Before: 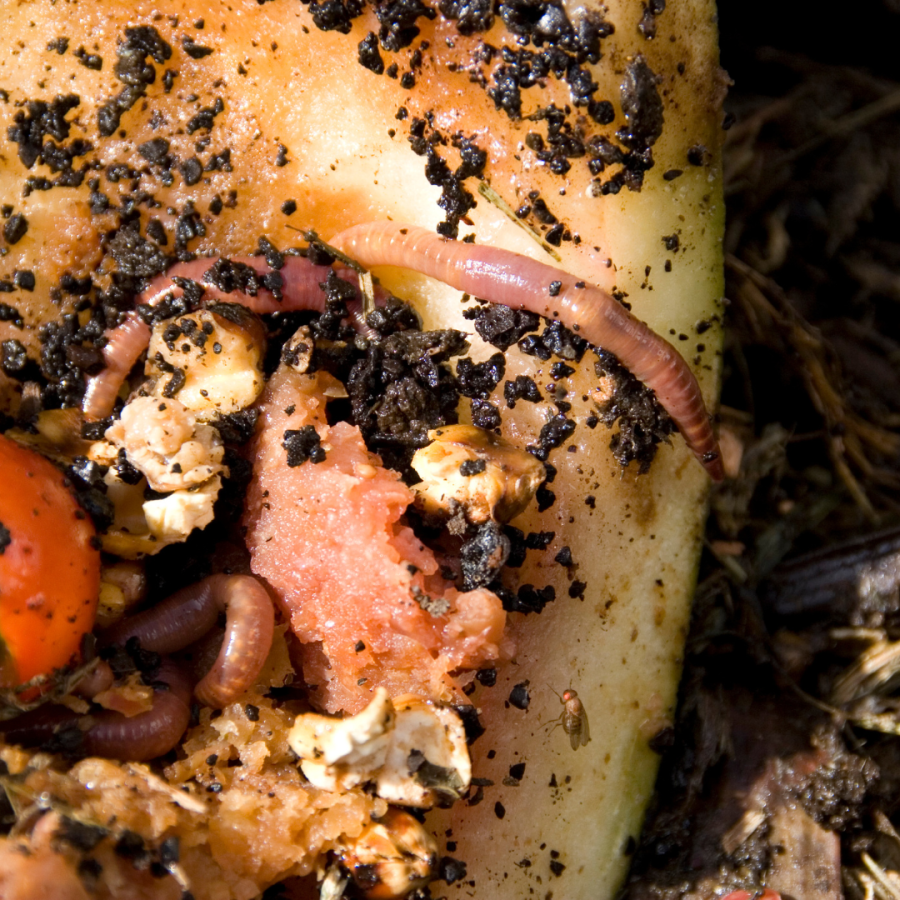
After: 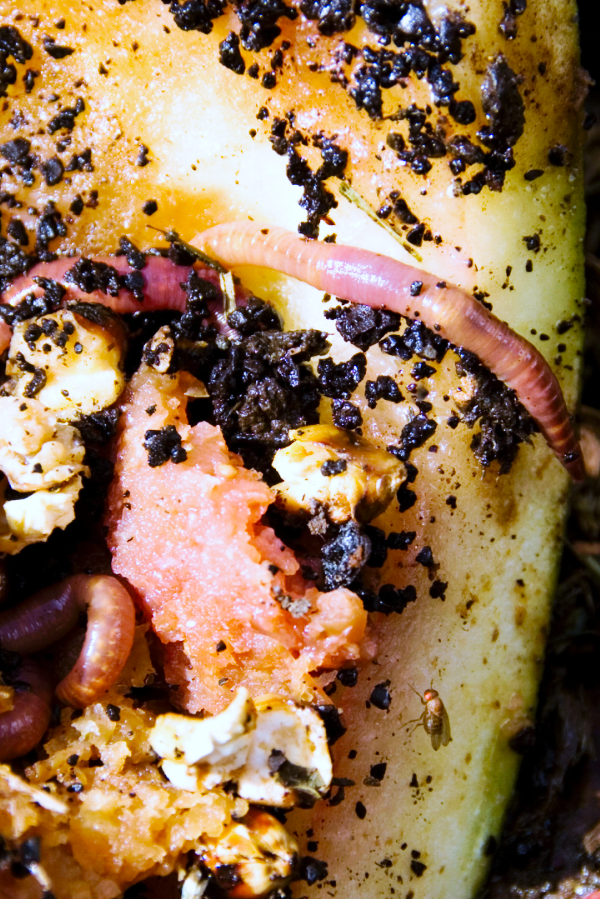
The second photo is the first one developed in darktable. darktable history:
base curve: curves: ch0 [(0, 0) (0.032, 0.025) (0.121, 0.166) (0.206, 0.329) (0.605, 0.79) (1, 1)], preserve colors none
velvia: on, module defaults
crop and rotate: left 15.546%, right 17.787%
white balance: red 0.871, blue 1.249
color balance: output saturation 110%
